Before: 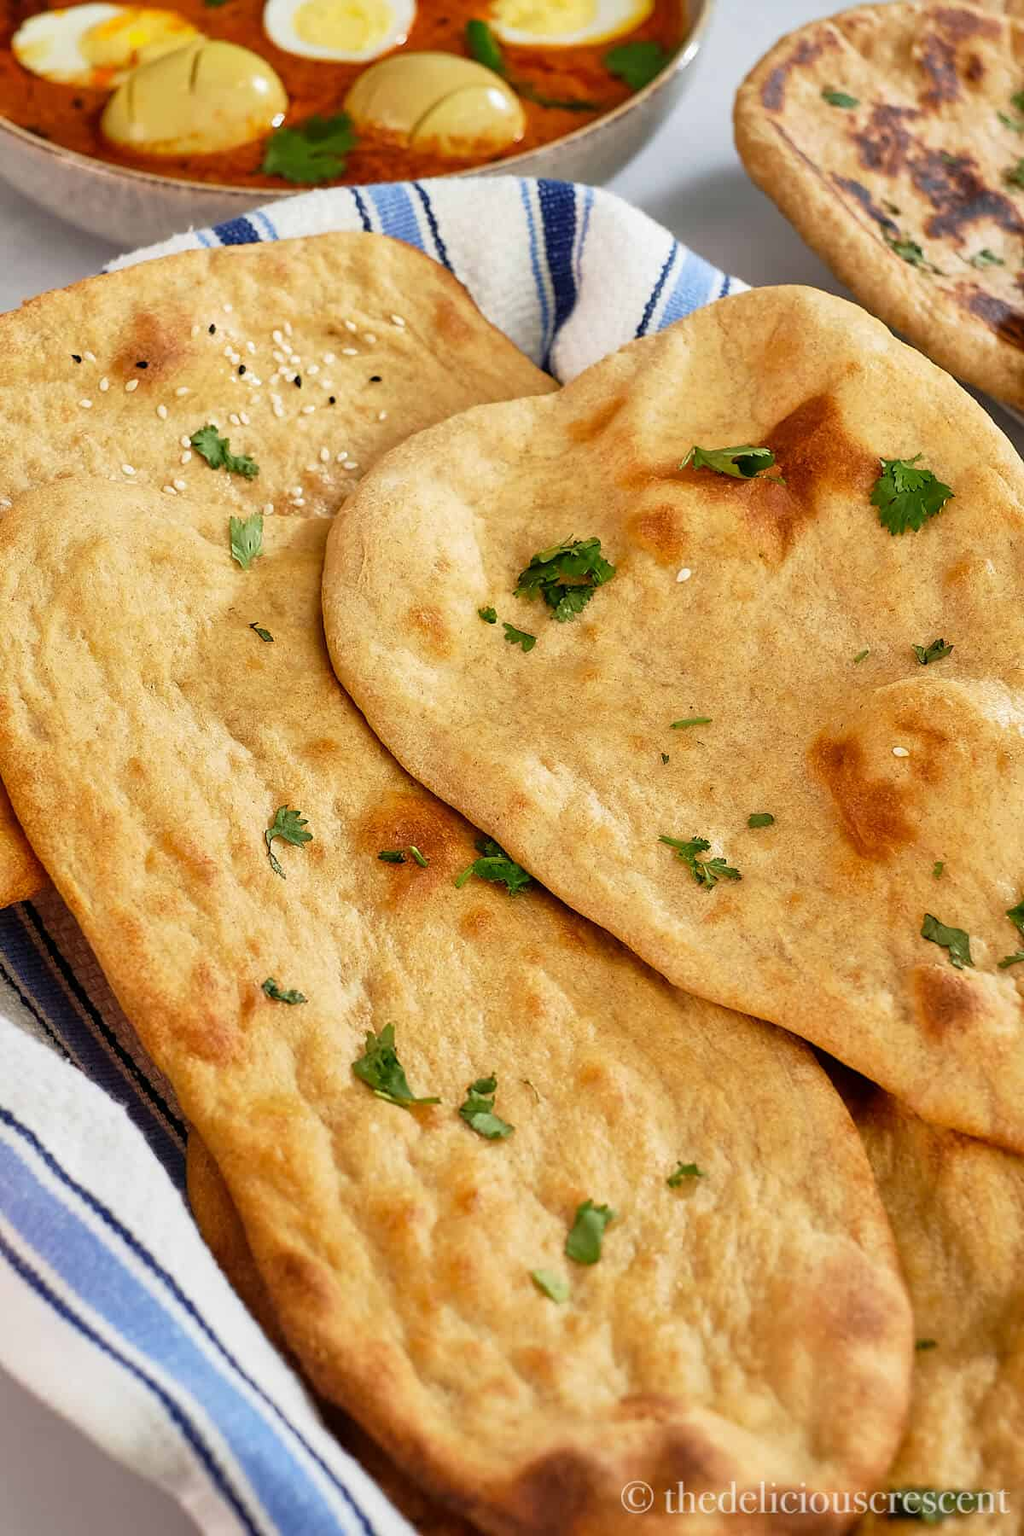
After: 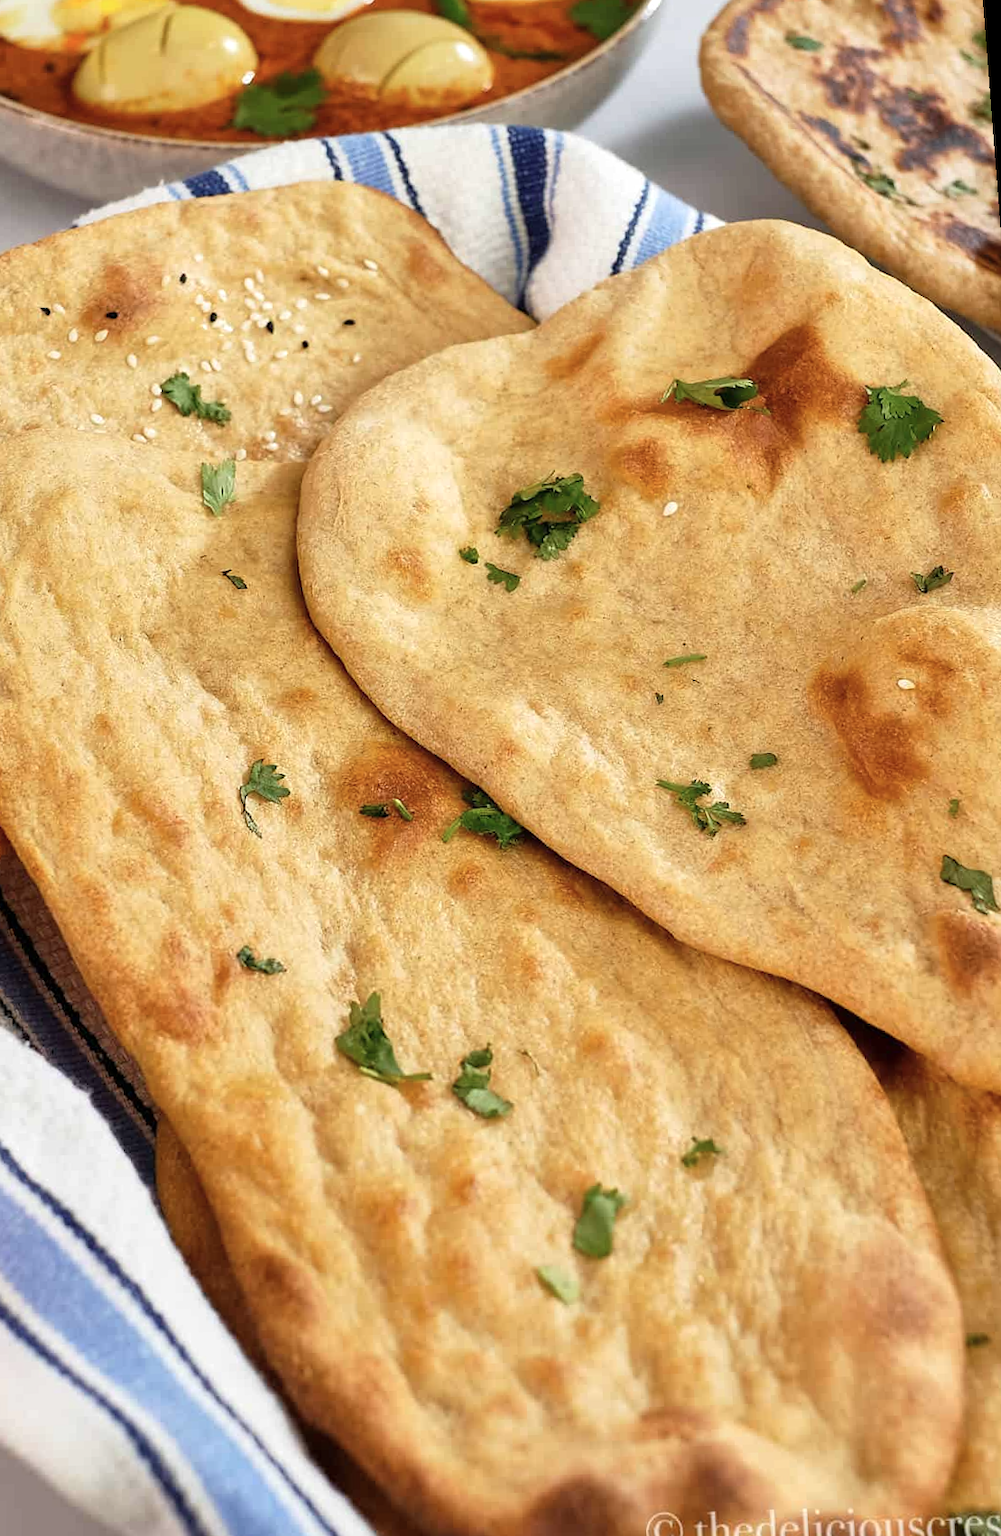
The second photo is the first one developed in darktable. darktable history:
rotate and perspective: rotation -1.68°, lens shift (vertical) -0.146, crop left 0.049, crop right 0.912, crop top 0.032, crop bottom 0.96
exposure: exposure 0.15 EV, compensate highlight preservation false
color correction: saturation 0.85
